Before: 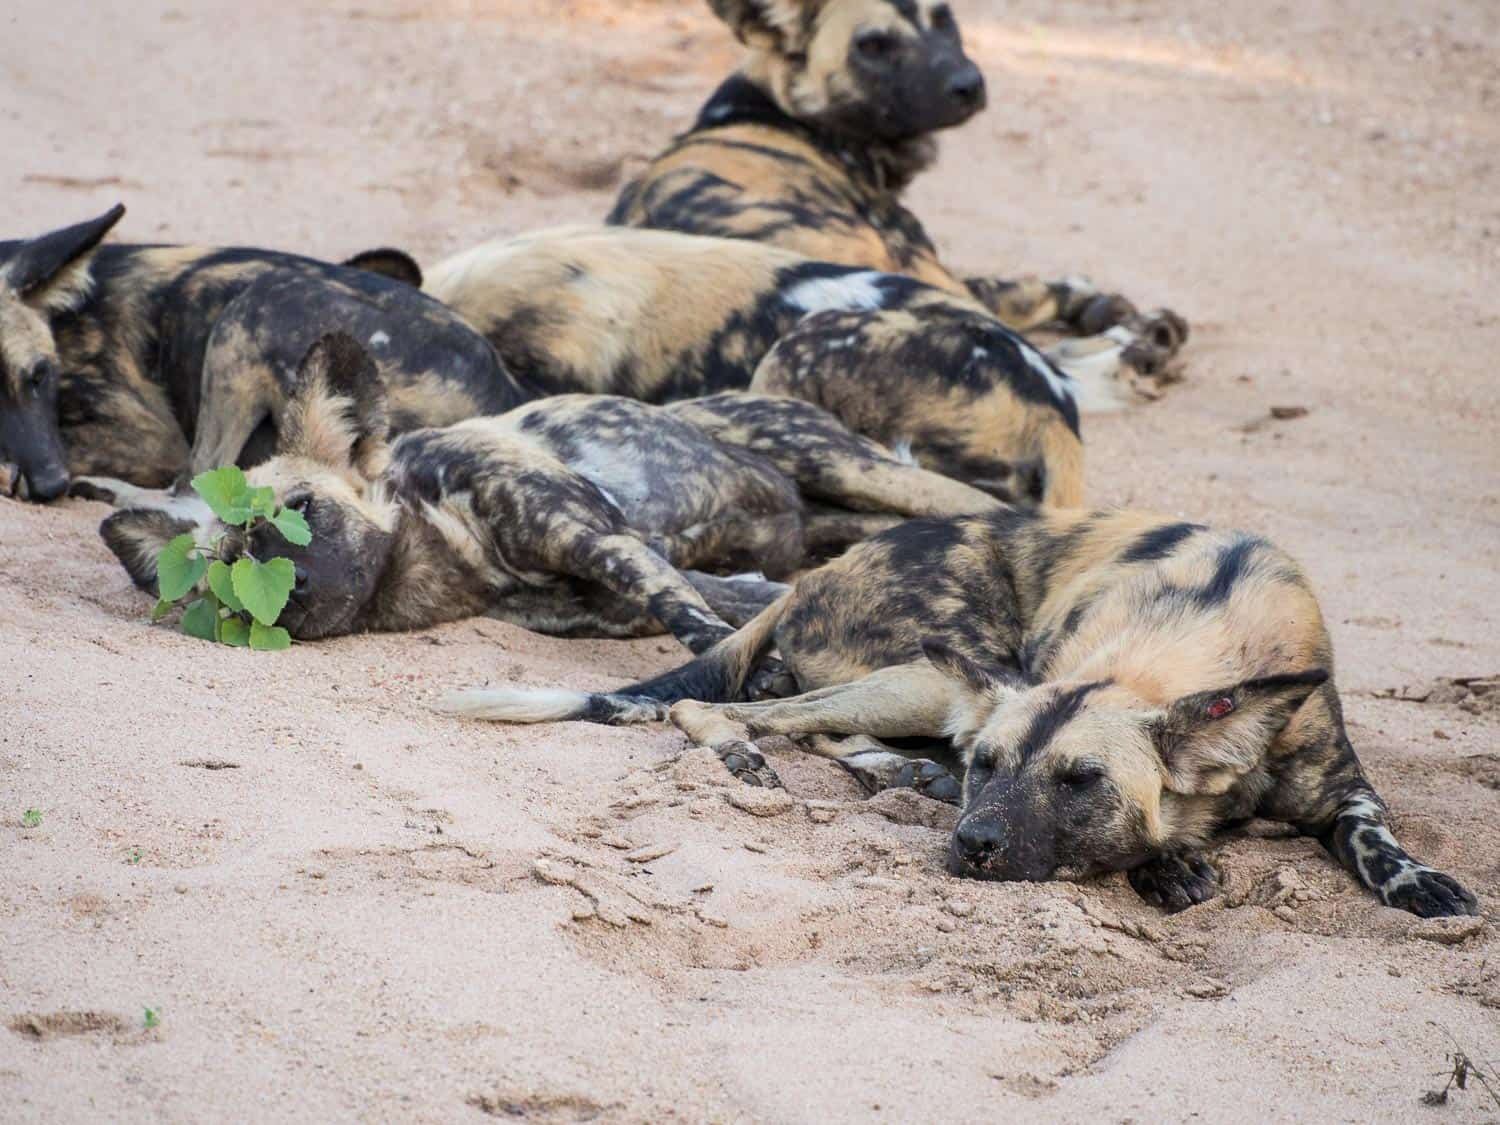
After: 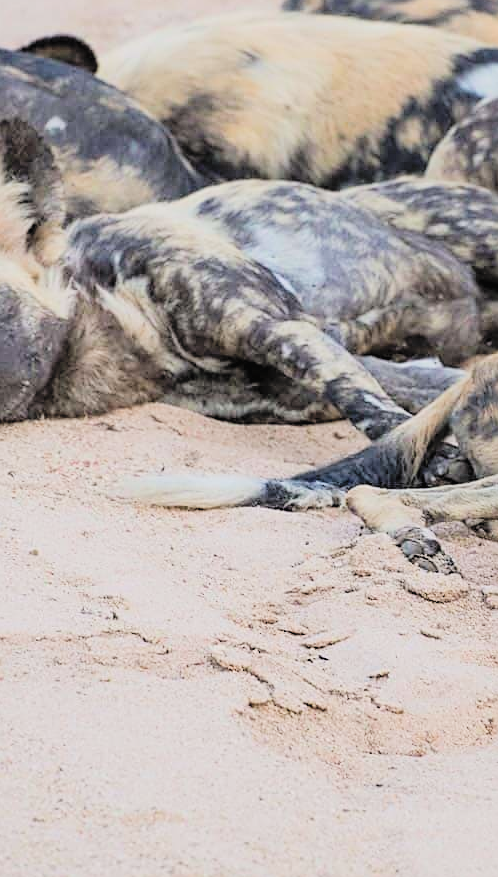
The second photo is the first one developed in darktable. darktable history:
sharpen: on, module defaults
filmic rgb: black relative exposure -7.65 EV, white relative exposure 4.56 EV, hardness 3.61
crop and rotate: left 21.641%, top 19.079%, right 45.123%, bottom 2.964%
contrast equalizer: y [[0.515 ×6], [0.507 ×6], [0.425 ×6], [0 ×6], [0 ×6]], mix 0.166
contrast brightness saturation: contrast 0.097, brightness 0.312, saturation 0.137
